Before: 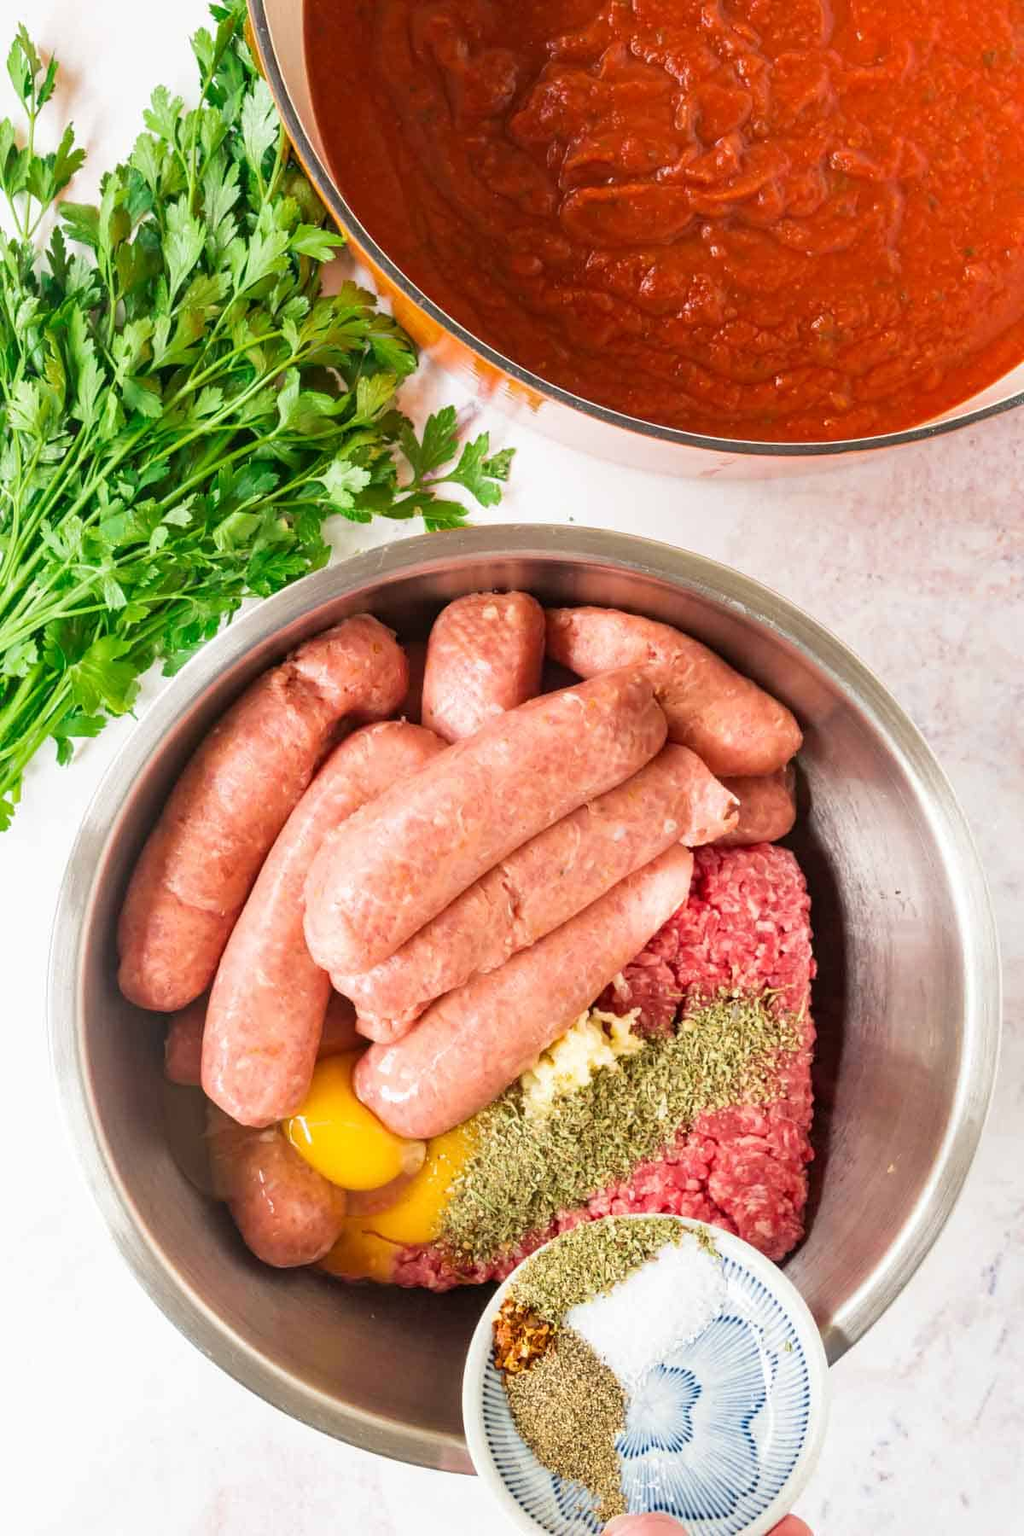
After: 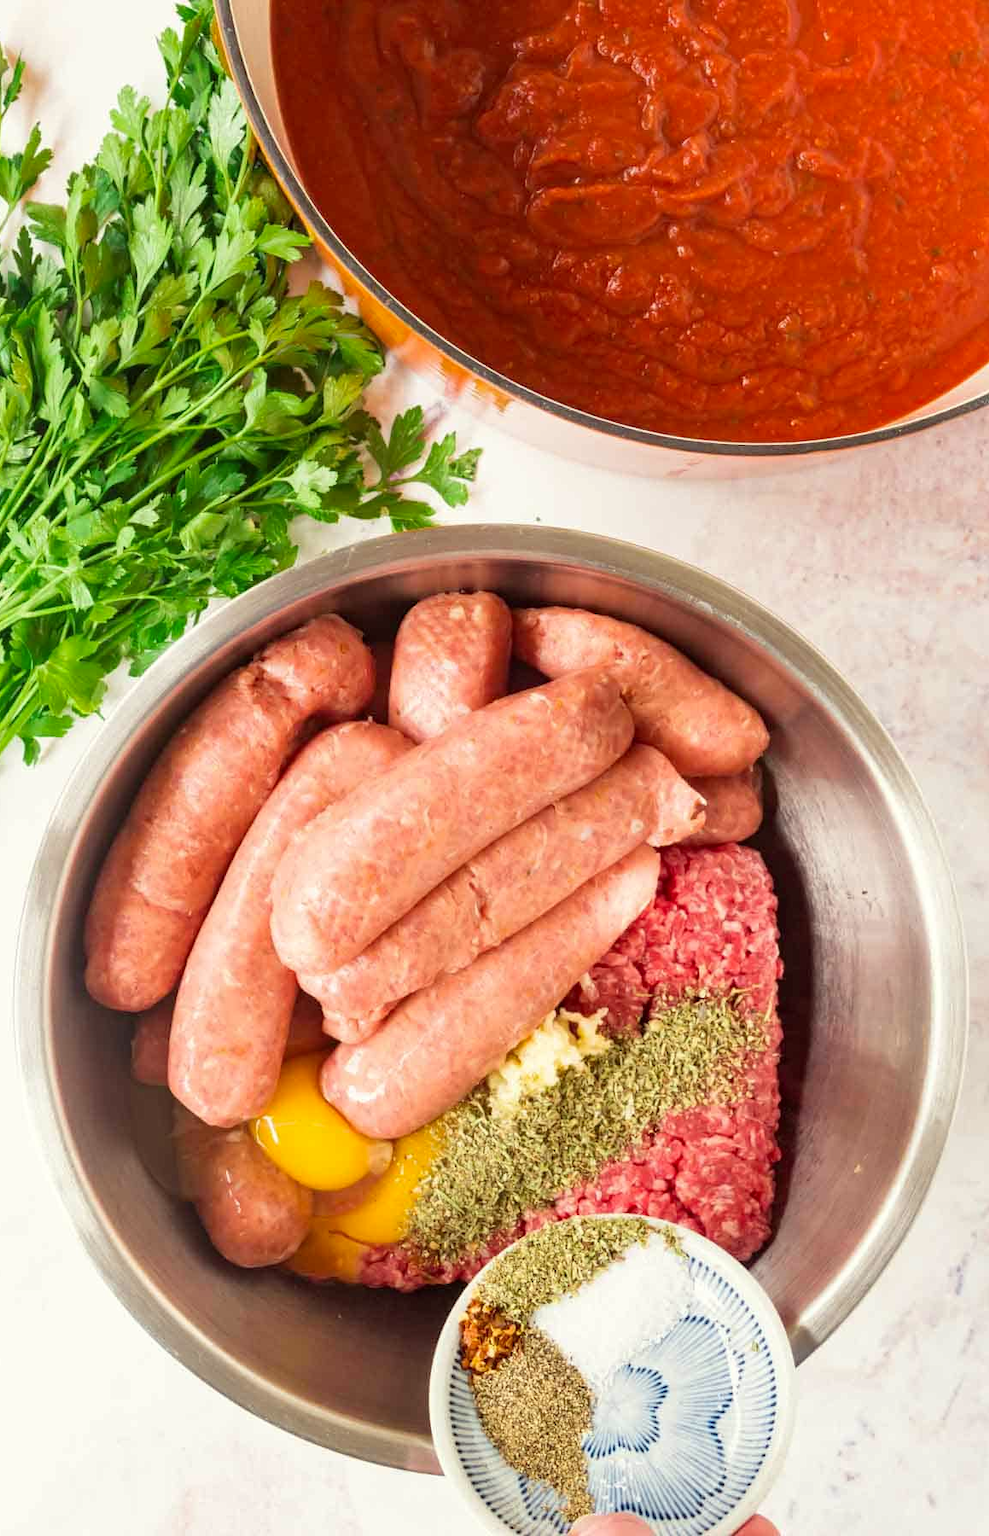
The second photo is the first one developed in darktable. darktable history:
crop and rotate: left 3.314%
color correction: highlights a* -1.05, highlights b* 4.64, shadows a* 3.63
